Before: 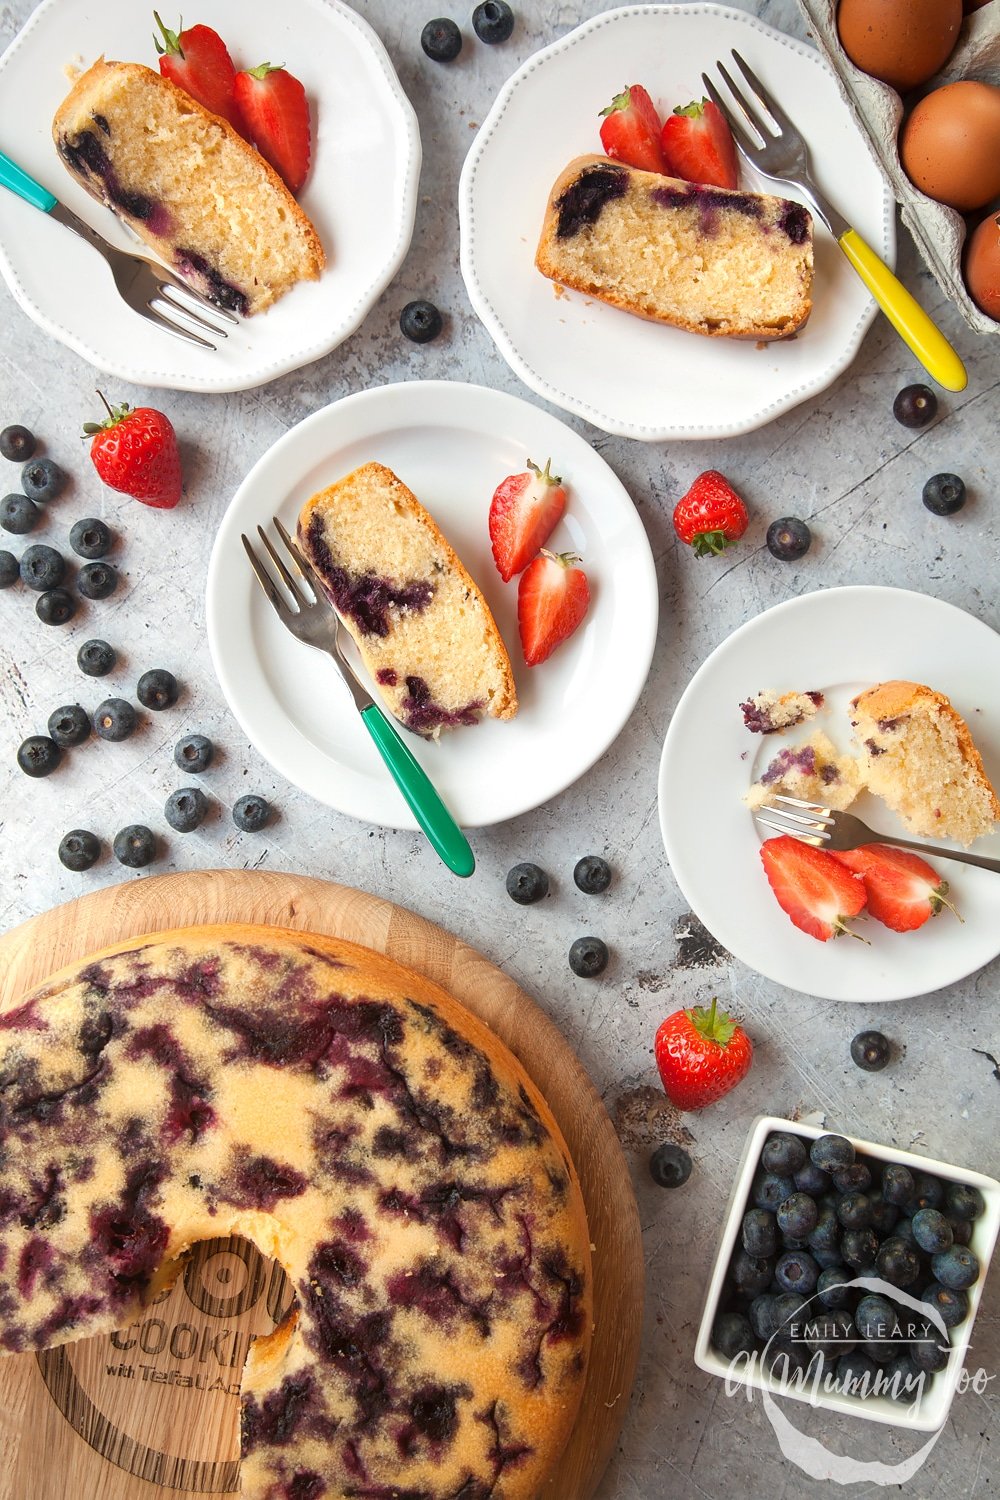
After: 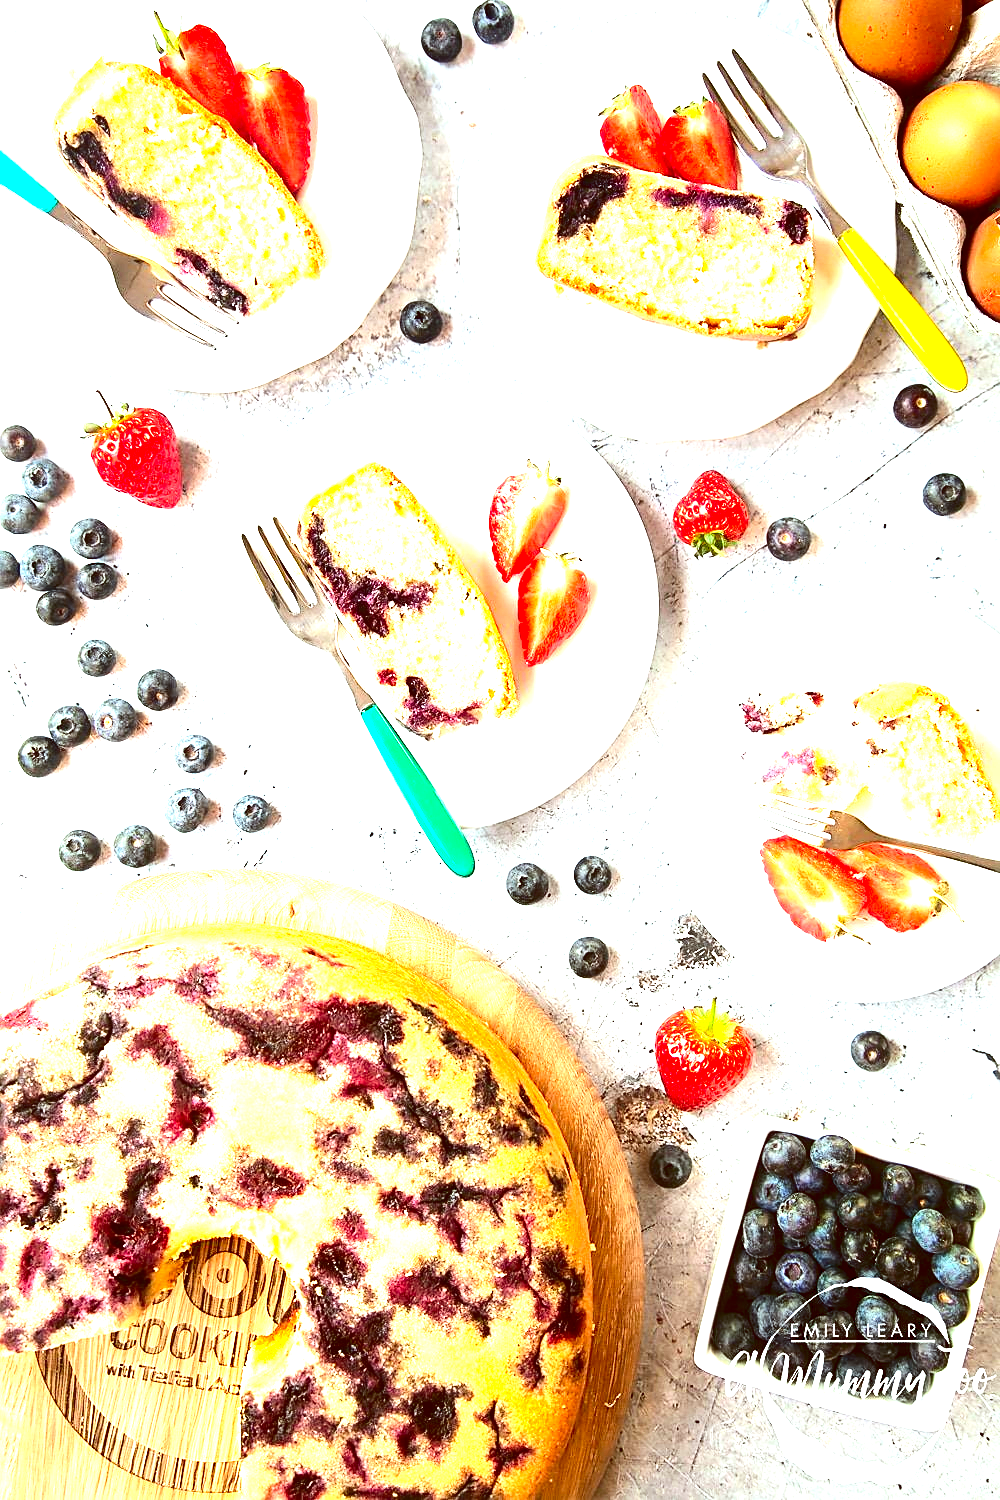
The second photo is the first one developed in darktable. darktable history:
color calibration: illuminant custom, x 0.368, y 0.373, temperature 4330.32 K
sharpen: on, module defaults
contrast brightness saturation: contrast 0.22, brightness -0.19, saturation 0.24
color balance: lift [1.001, 1.007, 1, 0.993], gamma [1.023, 1.026, 1.01, 0.974], gain [0.964, 1.059, 1.073, 0.927]
exposure: black level correction 0, exposure 2.327 EV, compensate exposure bias true, compensate highlight preservation false
